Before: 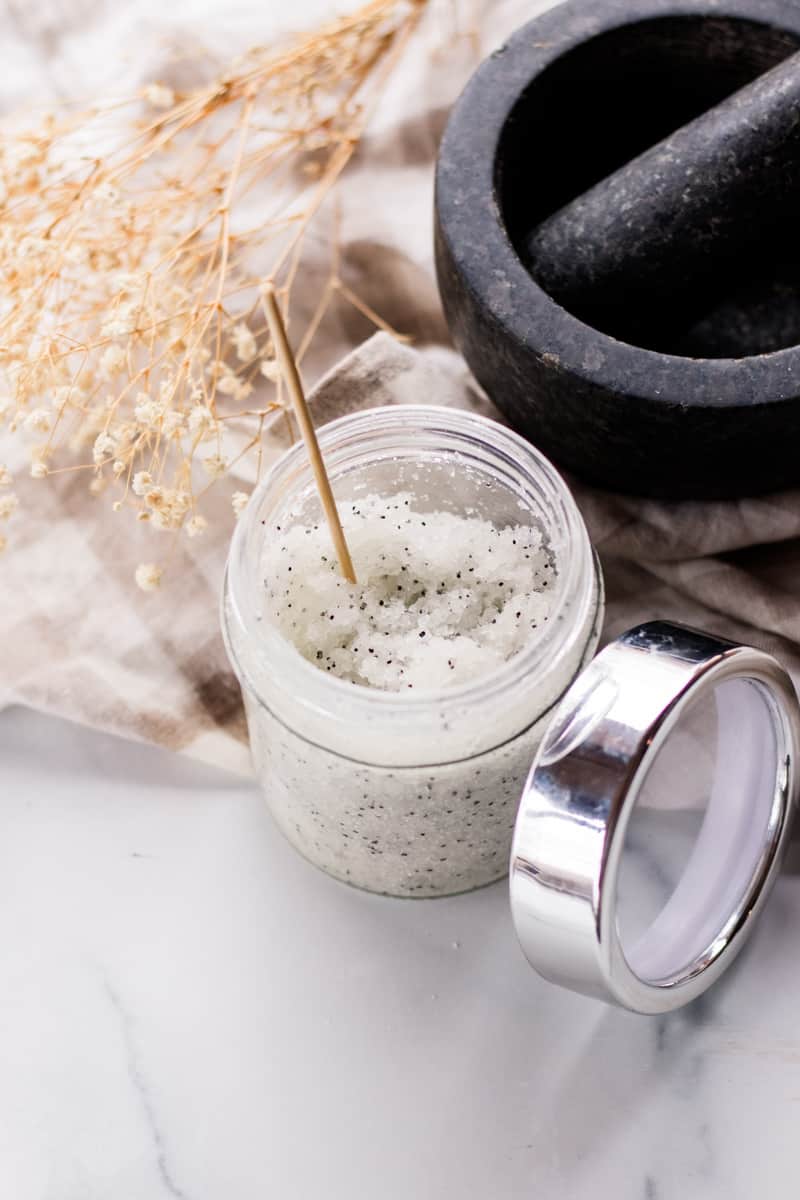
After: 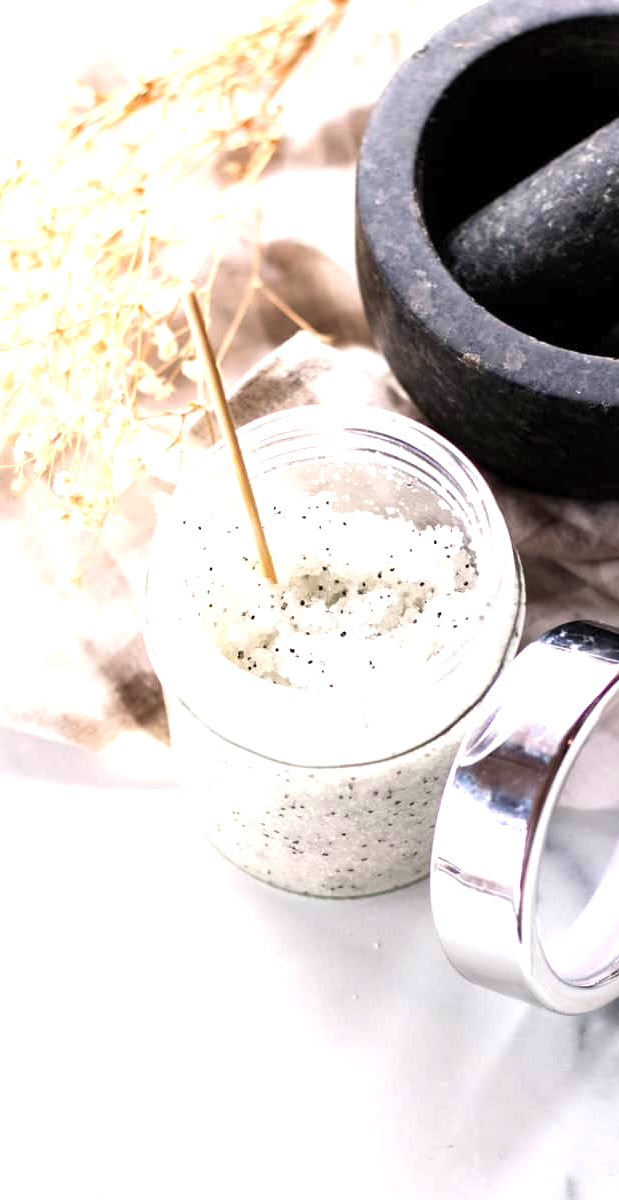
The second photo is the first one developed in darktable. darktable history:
crop: left 9.88%, right 12.664%
exposure: exposure 0.943 EV, compensate highlight preservation false
